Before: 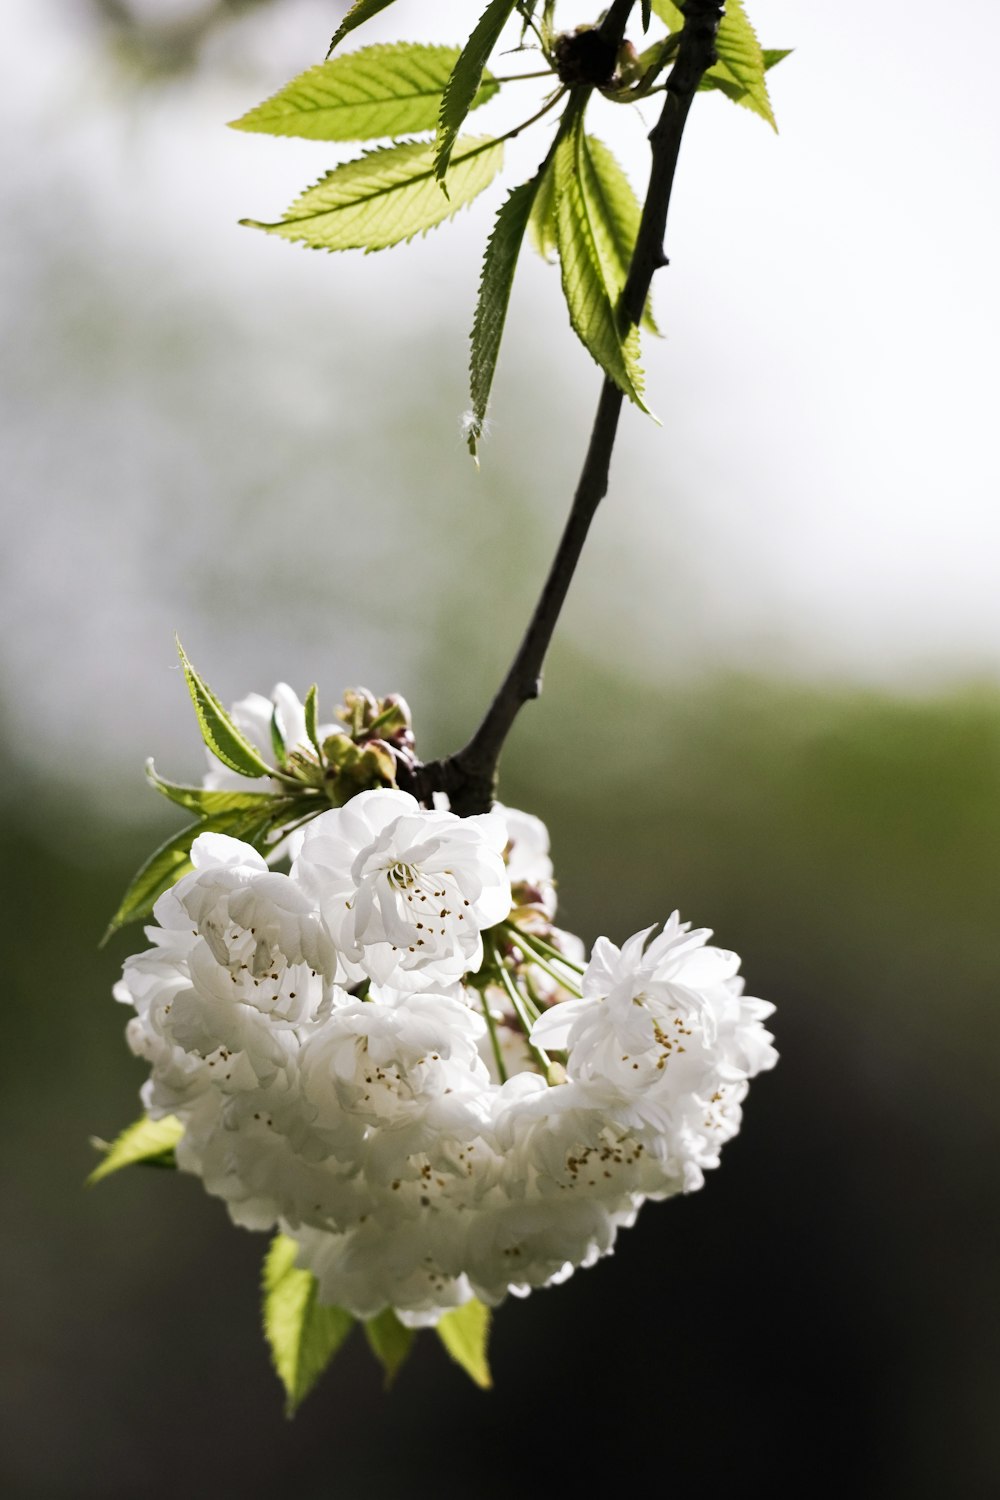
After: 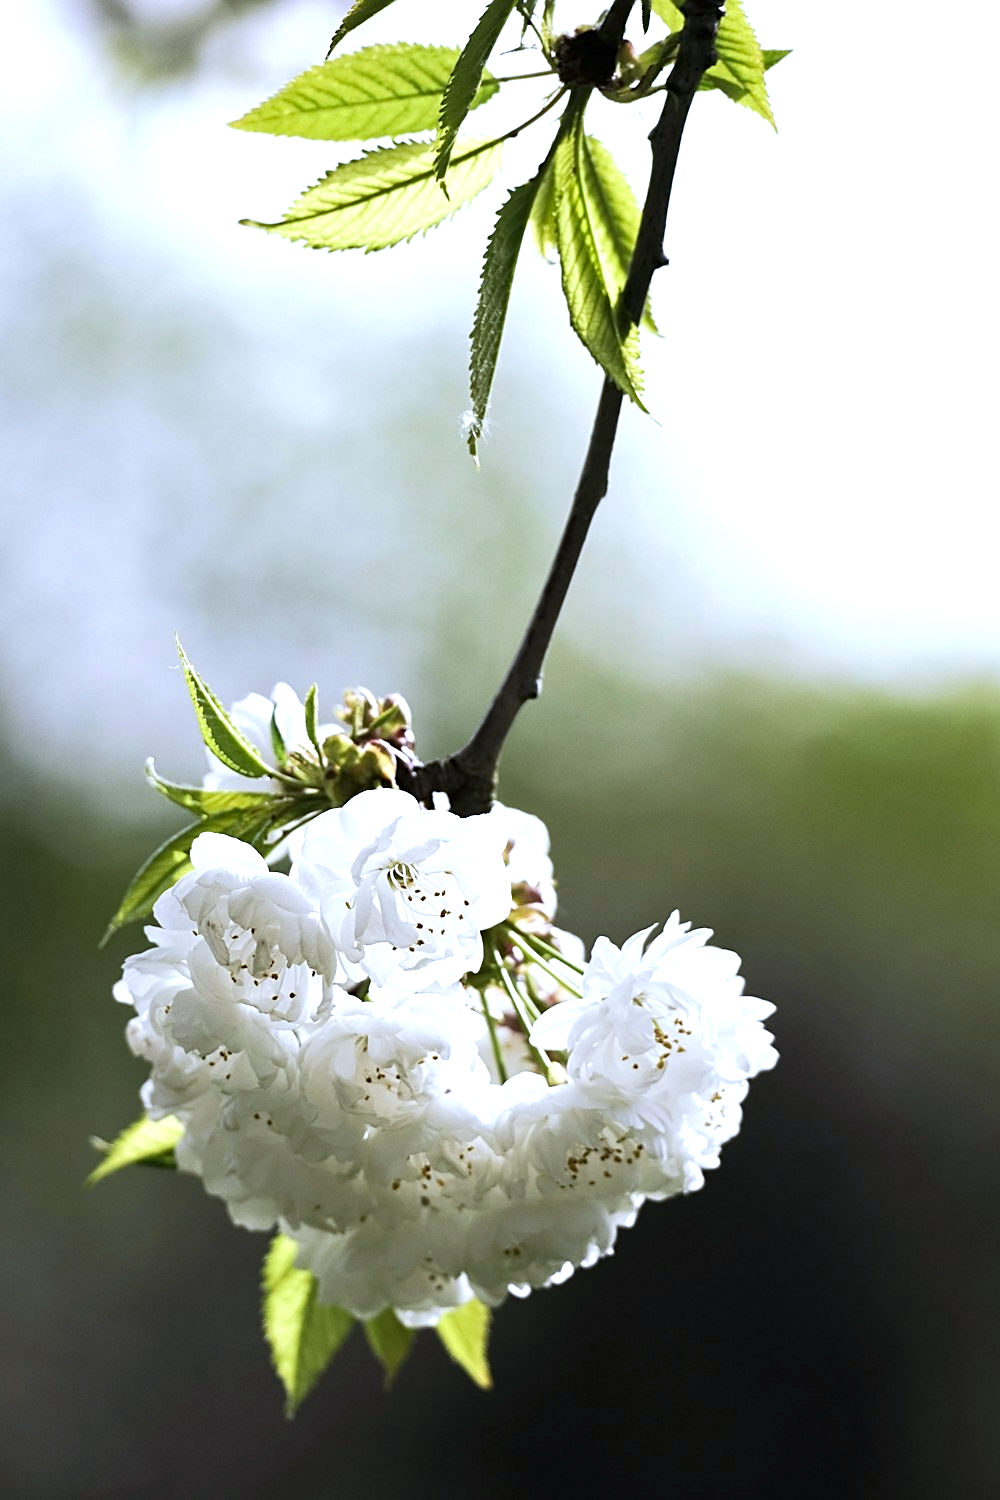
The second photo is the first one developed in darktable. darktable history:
white balance: red 0.931, blue 1.11
exposure: exposure 0.6 EV, compensate highlight preservation false
sharpen: on, module defaults
tone equalizer: on, module defaults
